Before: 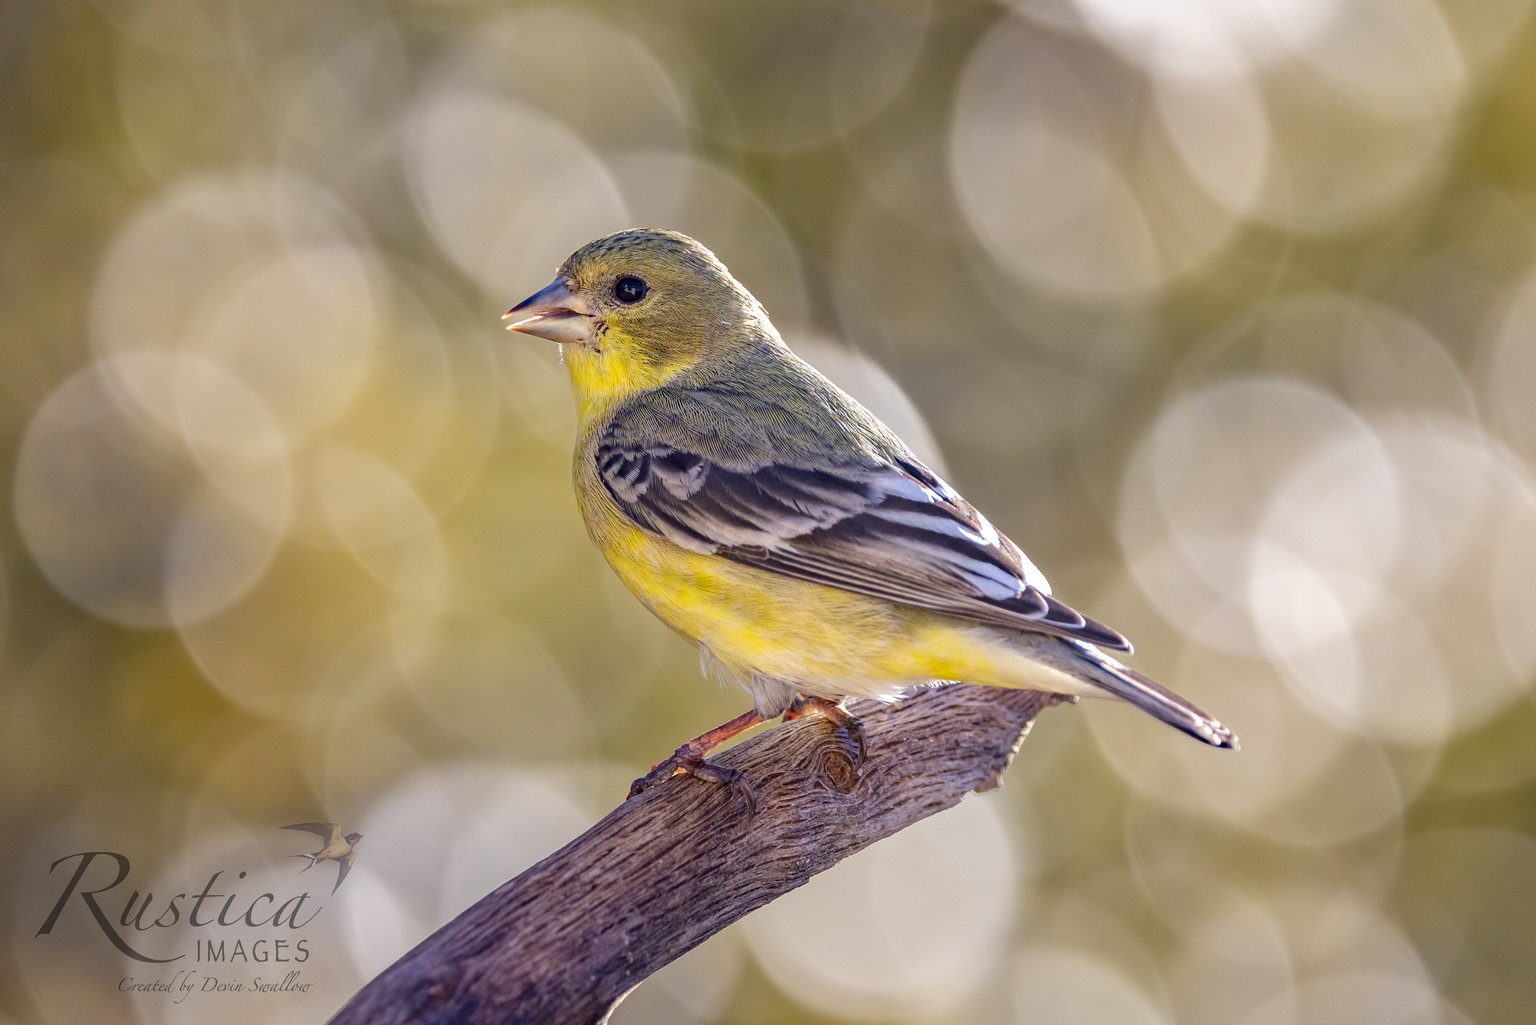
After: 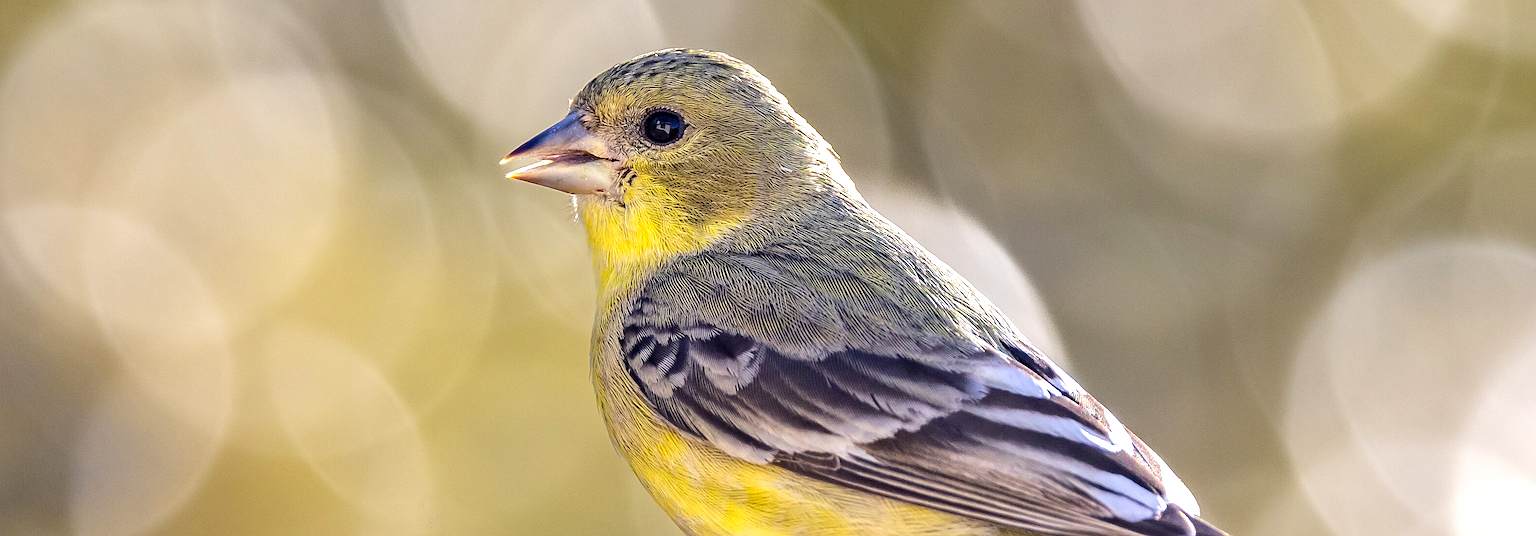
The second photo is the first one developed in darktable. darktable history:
crop: left 7.102%, top 18.574%, right 14.31%, bottom 40.289%
tone equalizer: -8 EV -0.384 EV, -7 EV -0.41 EV, -6 EV -0.361 EV, -5 EV -0.211 EV, -3 EV 0.198 EV, -2 EV 0.308 EV, -1 EV 0.406 EV, +0 EV 0.418 EV
sharpen: on, module defaults
